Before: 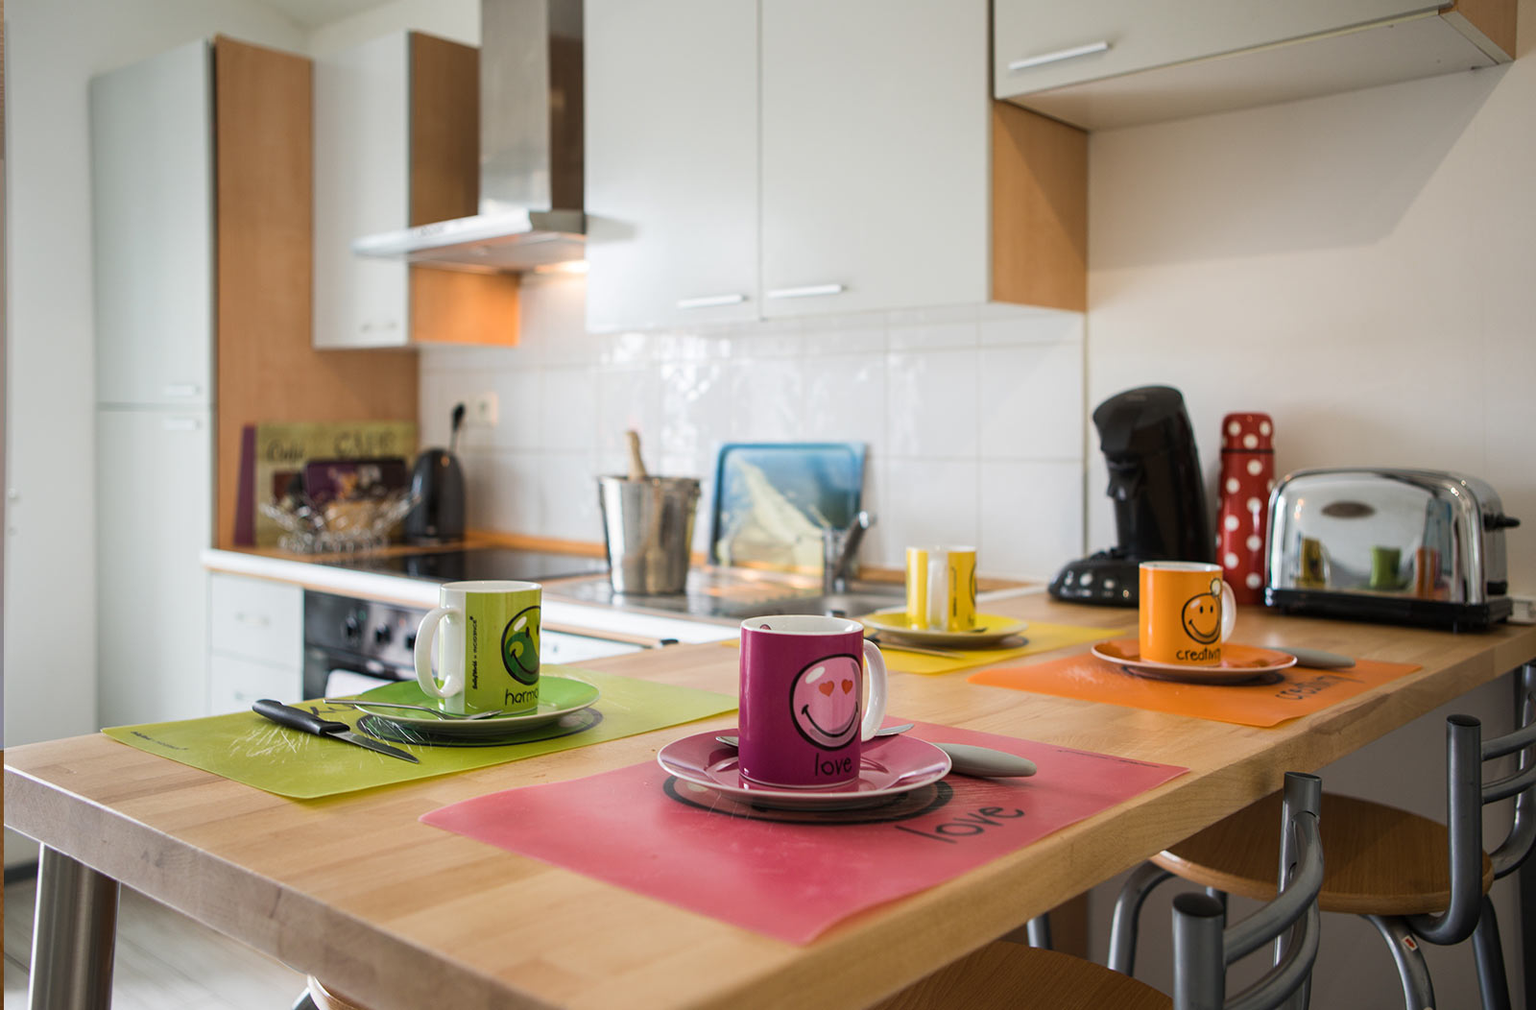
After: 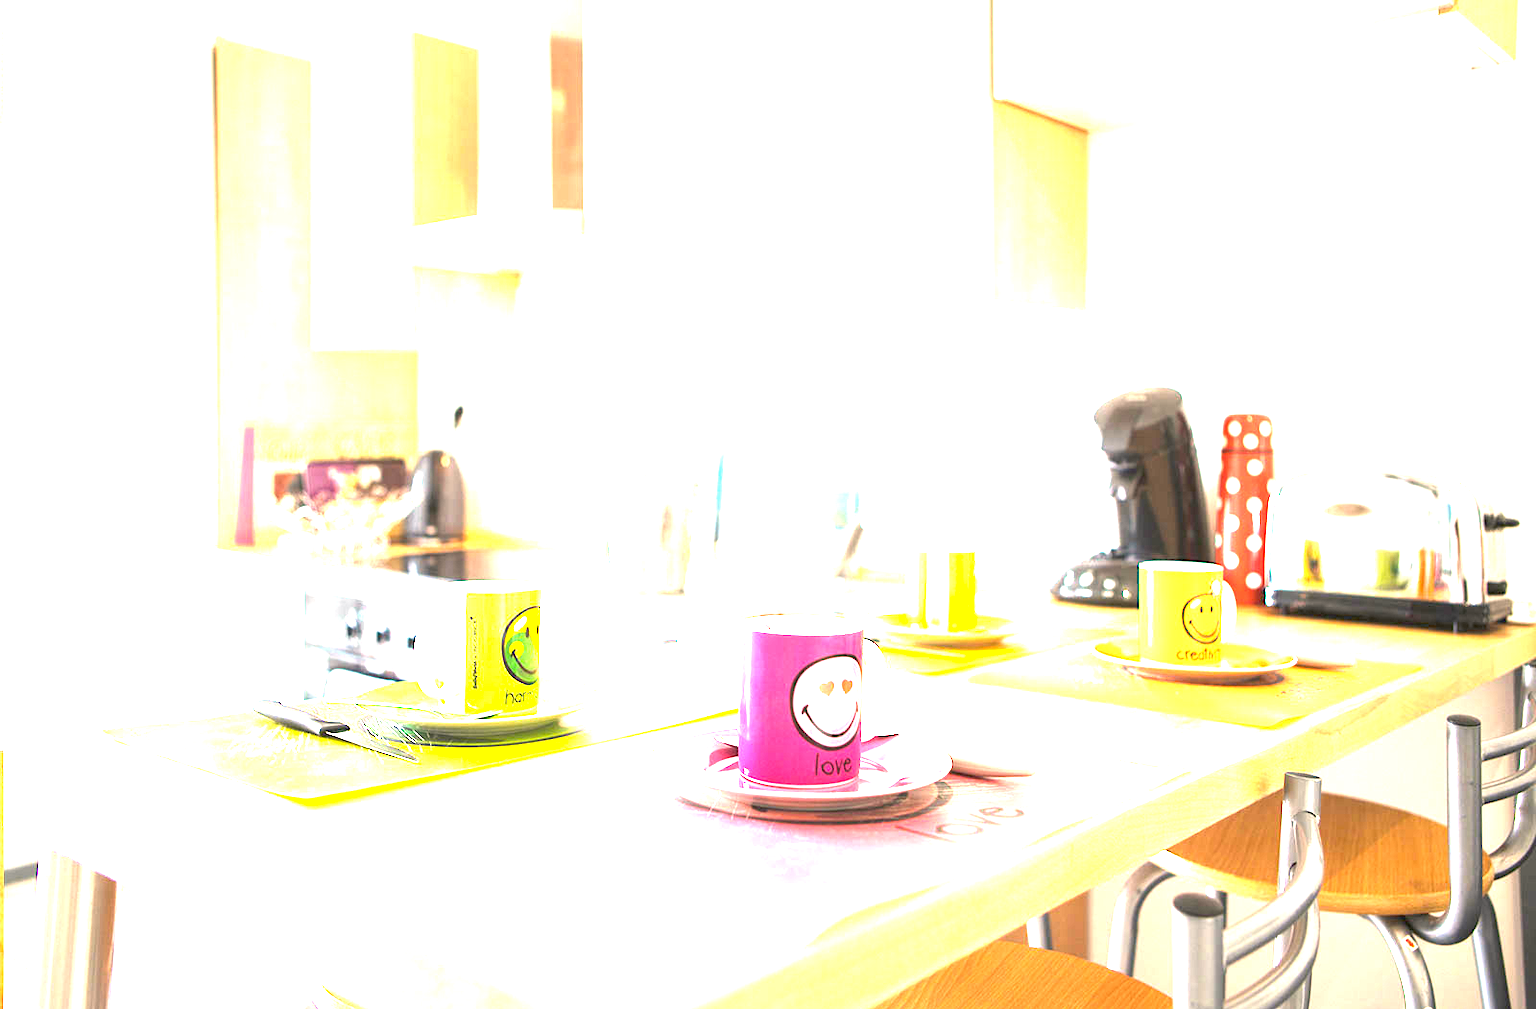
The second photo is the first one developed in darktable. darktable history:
color calibration: illuminant same as pipeline (D50), adaptation none (bypass), x 0.331, y 0.334, temperature 5005.55 K
color balance rgb: highlights gain › chroma 3.049%, highlights gain › hue 60.18°, perceptual saturation grading › global saturation 0.643%, global vibrance 20%
exposure: black level correction 0, exposure 4.005 EV, compensate exposure bias true, compensate highlight preservation false
